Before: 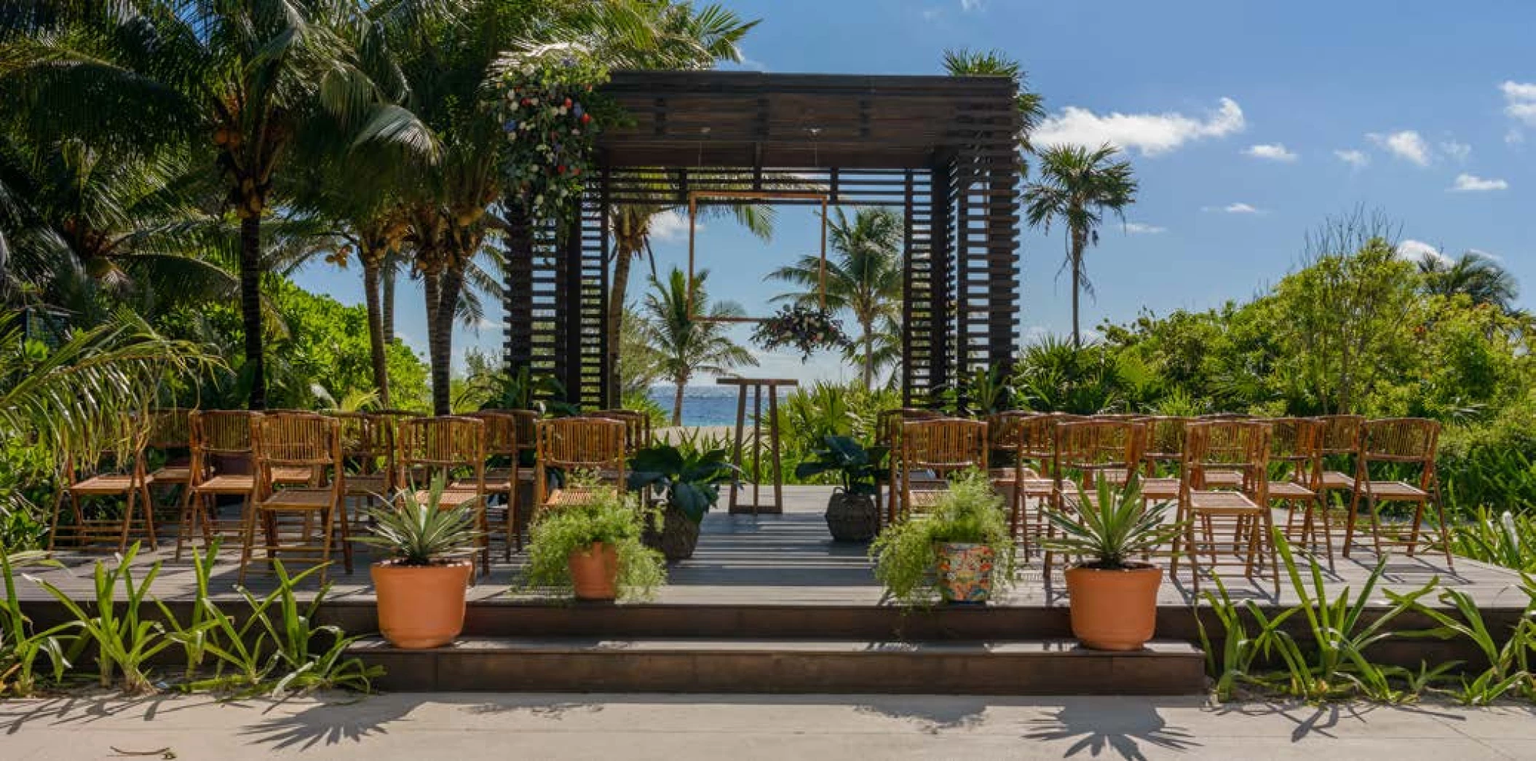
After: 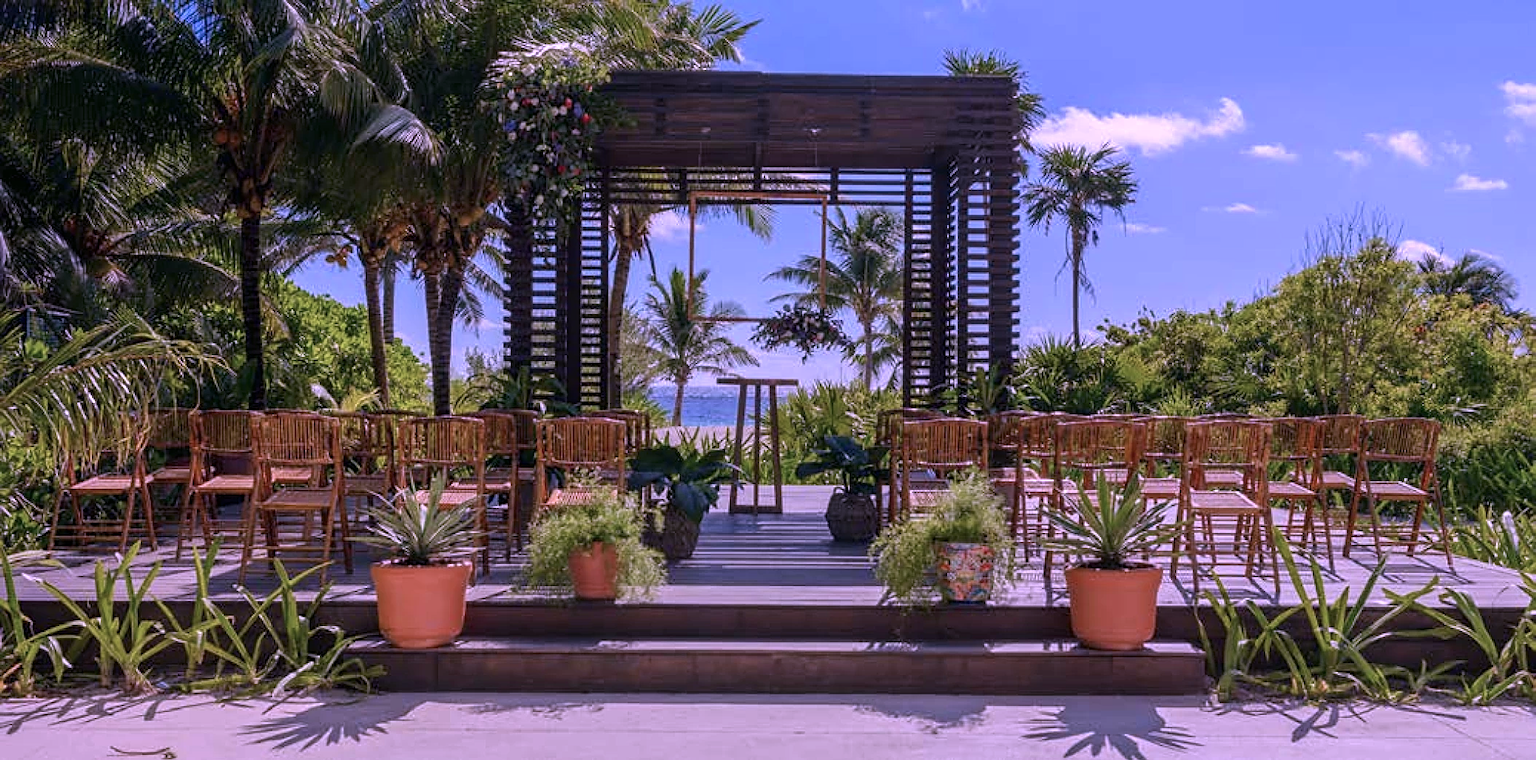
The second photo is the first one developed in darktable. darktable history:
color calibration: output R [1.107, -0.012, -0.003, 0], output B [0, 0, 1.308, 0], illuminant custom, x 0.389, y 0.387, temperature 3838.64 K
sharpen: on, module defaults
